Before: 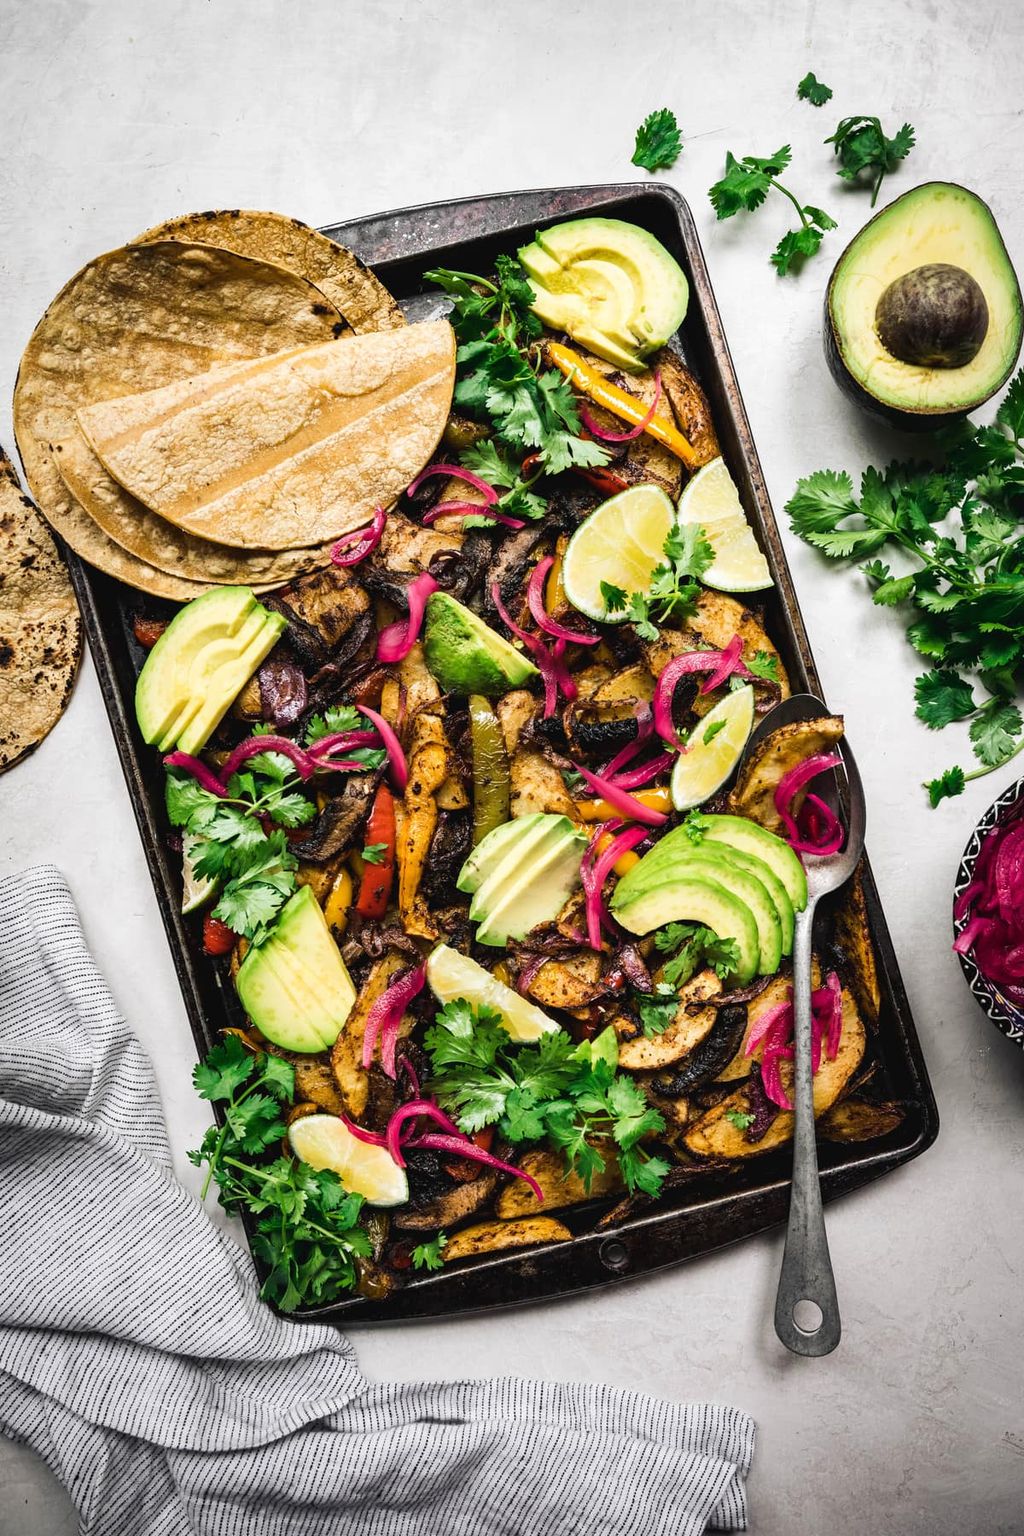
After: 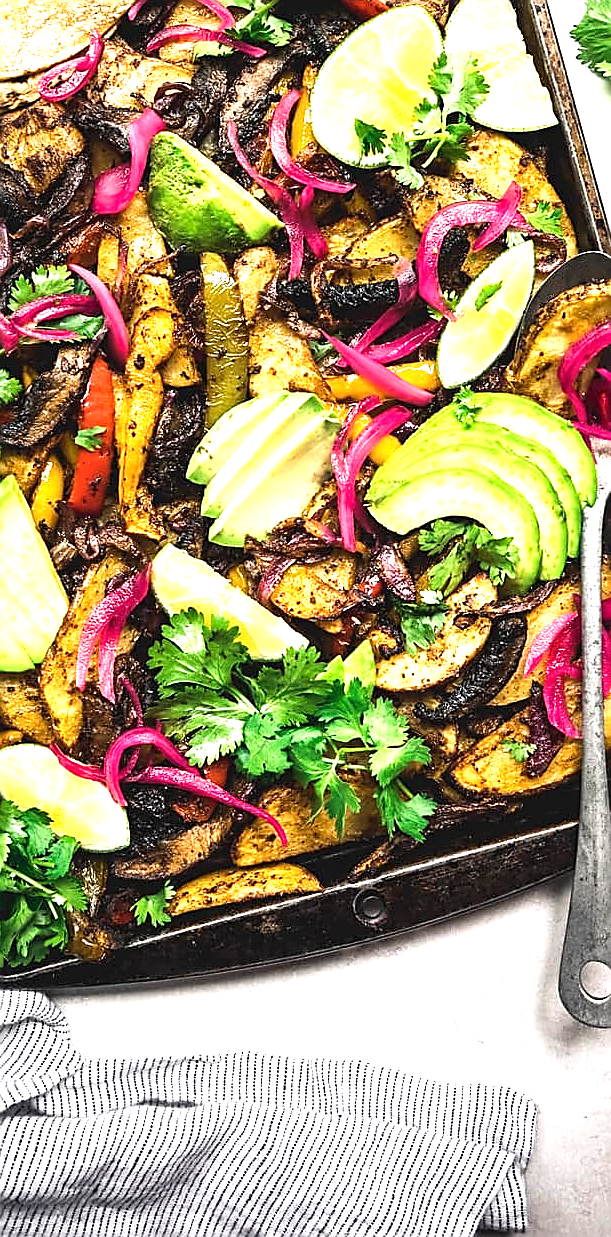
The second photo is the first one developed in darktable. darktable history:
sharpen: radius 1.372, amount 1.255, threshold 0.728
crop and rotate: left 29.162%, top 31.228%, right 19.862%
exposure: black level correction 0, exposure 1.098 EV, compensate exposure bias true, compensate highlight preservation false
